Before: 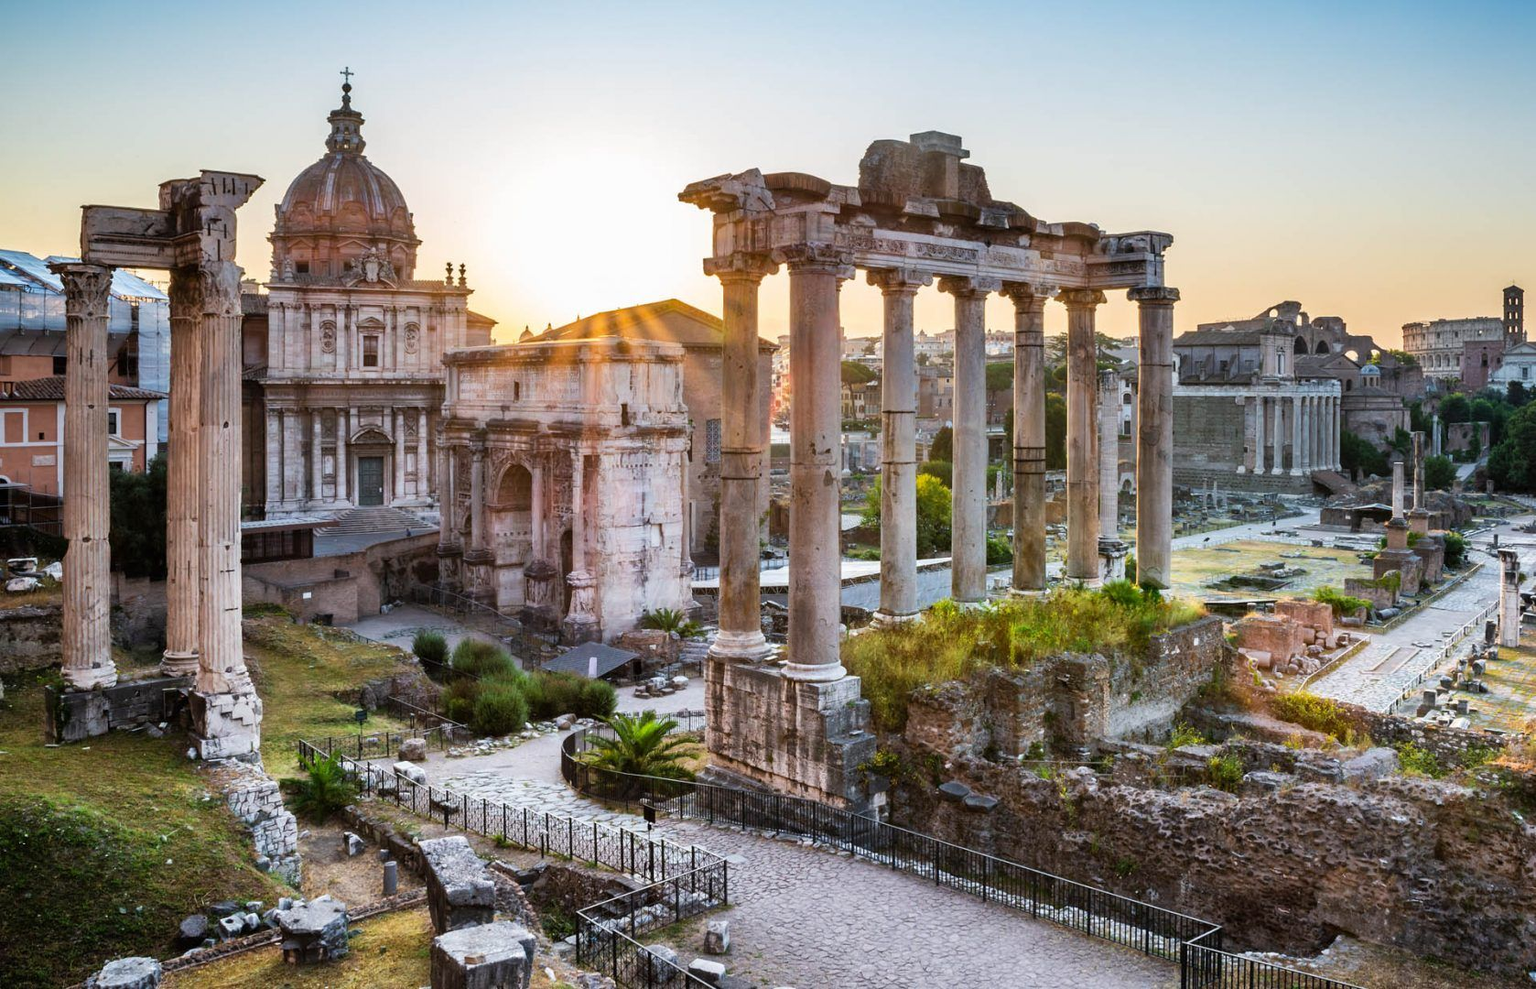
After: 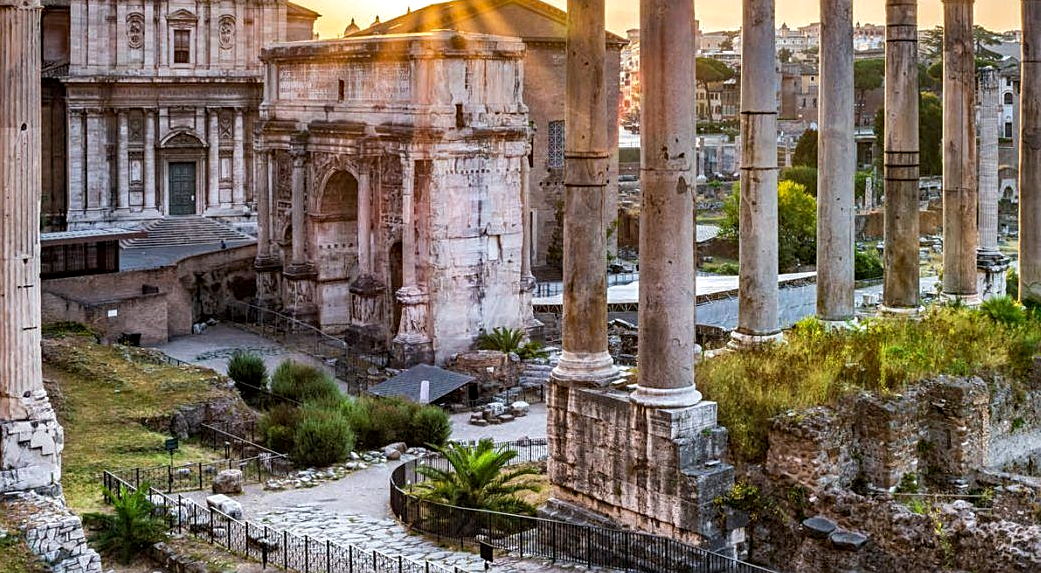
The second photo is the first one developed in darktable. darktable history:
shadows and highlights: radius 133.83, soften with gaussian
haze removal: compatibility mode true, adaptive false
crop: left 13.312%, top 31.28%, right 24.627%, bottom 15.582%
sharpen: on, module defaults
local contrast: on, module defaults
